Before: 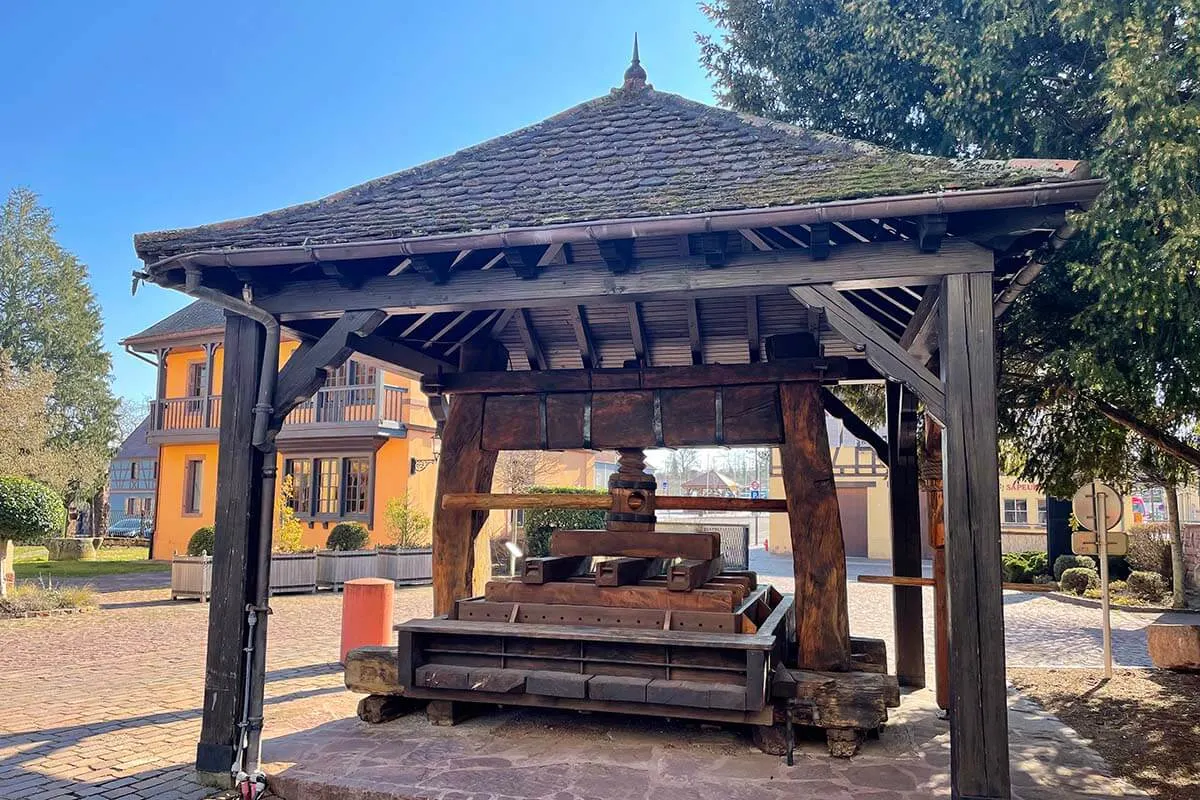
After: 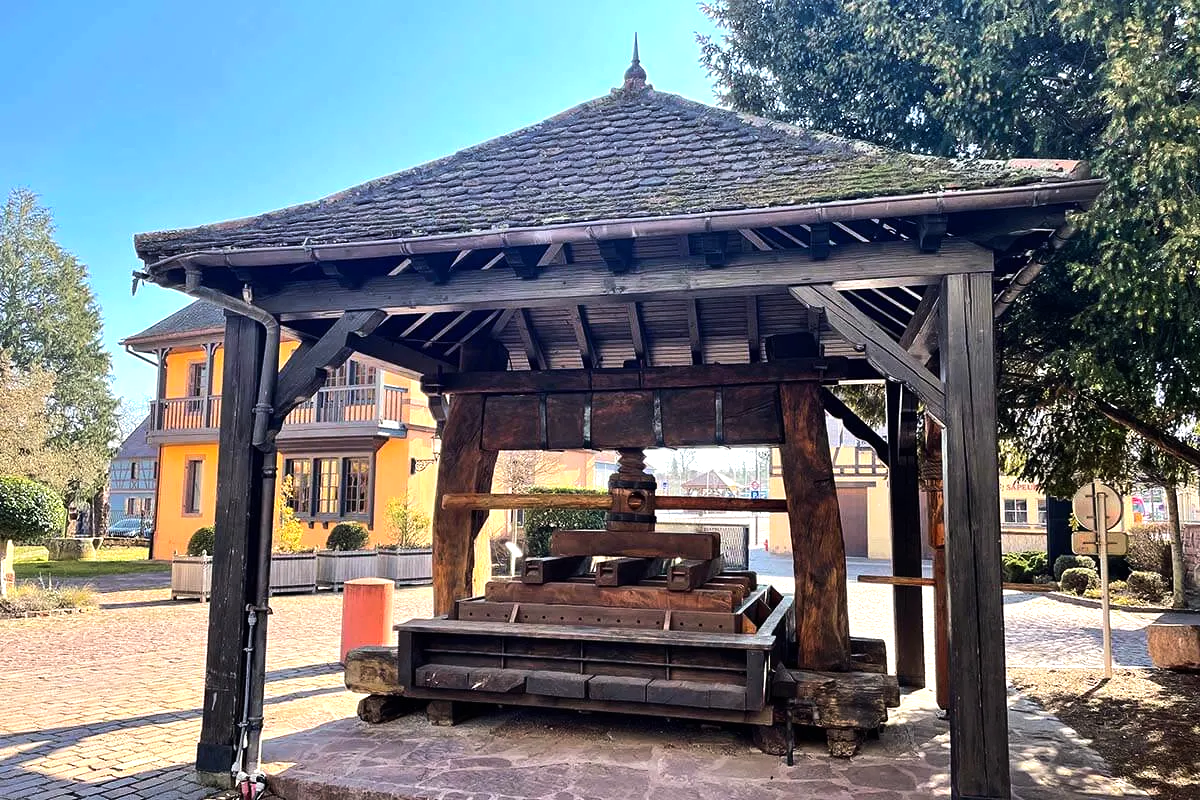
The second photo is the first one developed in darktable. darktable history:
tone equalizer: -8 EV -0.718 EV, -7 EV -0.729 EV, -6 EV -0.573 EV, -5 EV -0.381 EV, -3 EV 0.384 EV, -2 EV 0.6 EV, -1 EV 0.674 EV, +0 EV 0.722 EV, edges refinement/feathering 500, mask exposure compensation -1.57 EV, preserve details no
